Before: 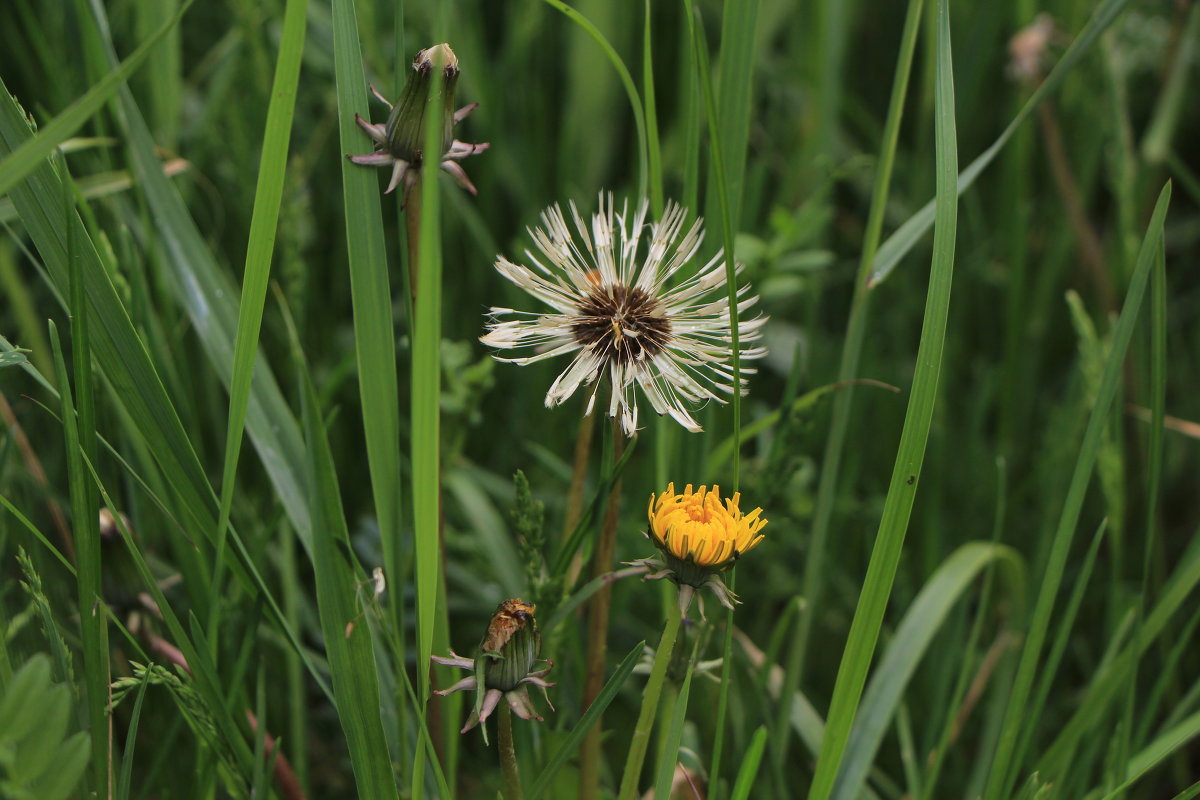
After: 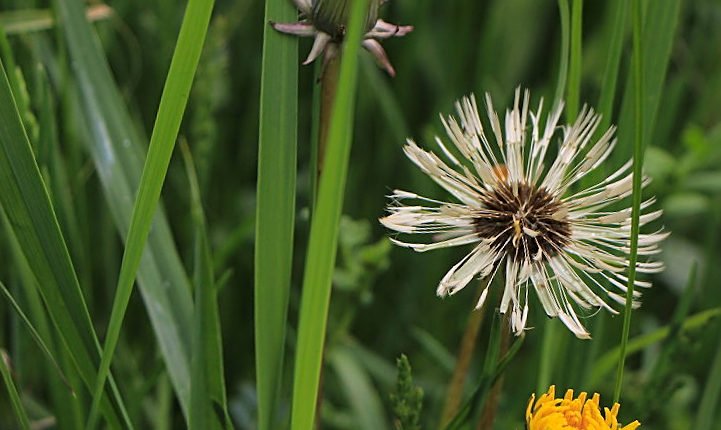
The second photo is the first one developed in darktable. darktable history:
crop and rotate: angle -6.91°, left 1.989%, top 6.803%, right 27.447%, bottom 30.064%
sharpen: on, module defaults
color balance rgb: highlights gain › luminance 0.792%, highlights gain › chroma 0.412%, highlights gain › hue 41.04°, linear chroma grading › shadows -8.609%, linear chroma grading › global chroma 9.656%, perceptual saturation grading › global saturation 0.287%
